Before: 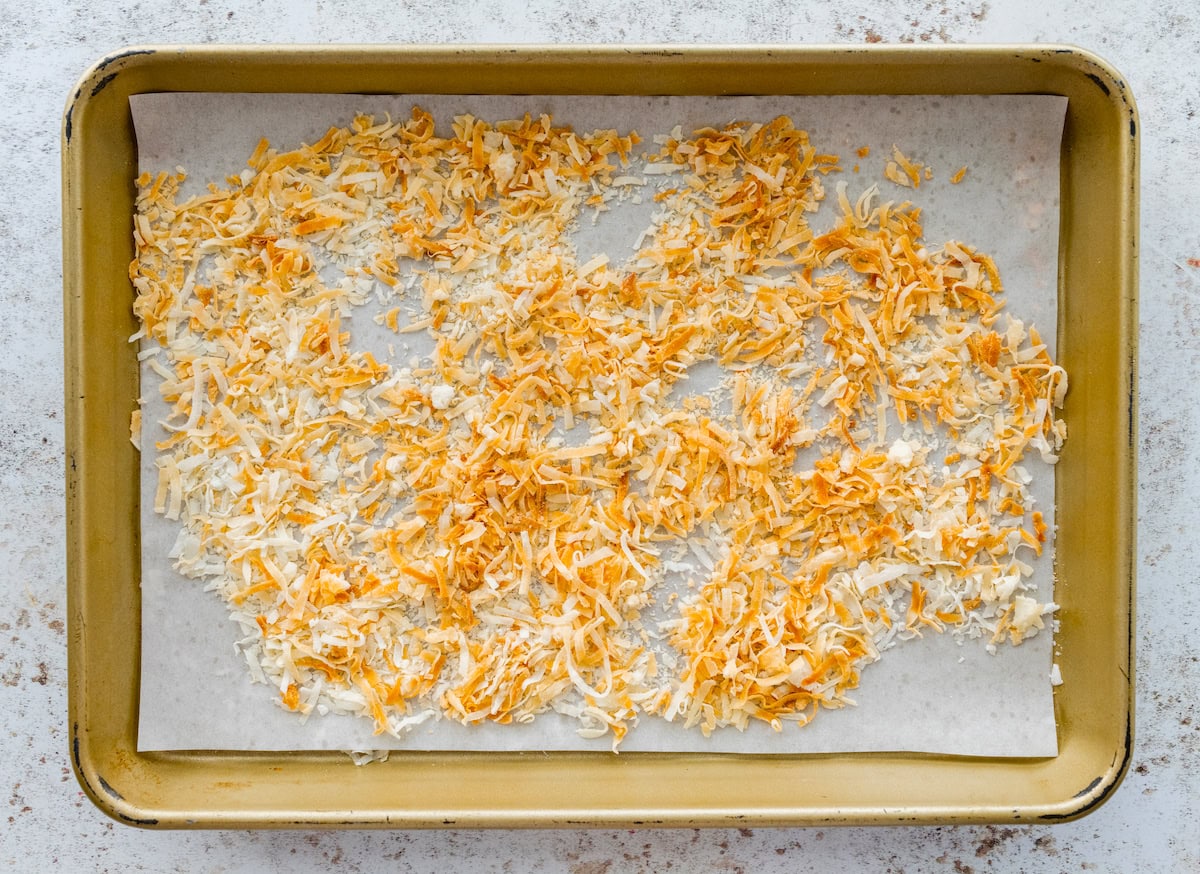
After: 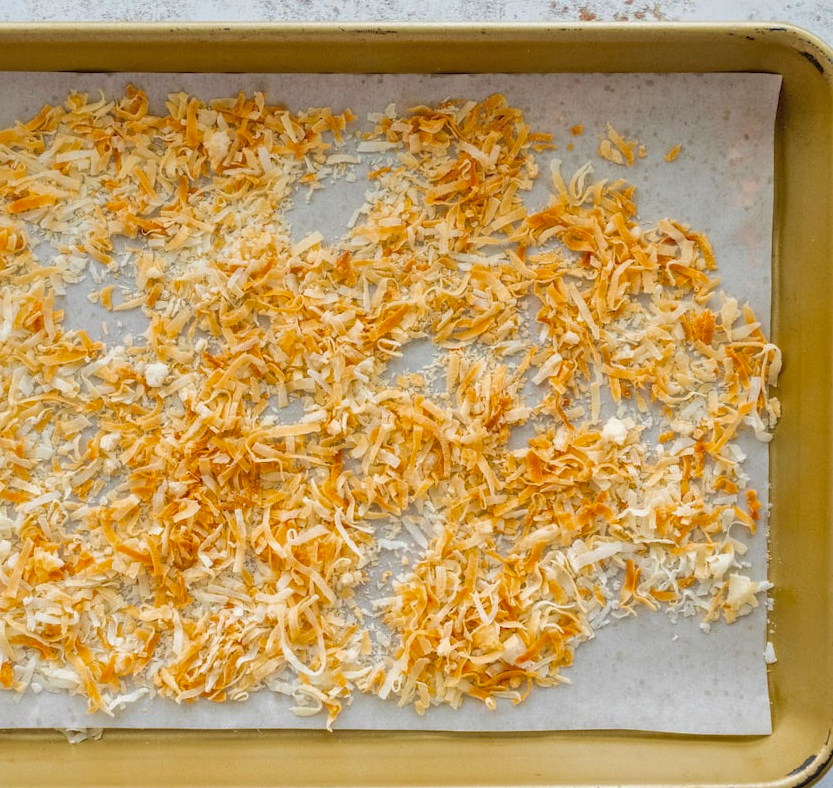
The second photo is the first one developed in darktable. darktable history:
shadows and highlights: on, module defaults
crop and rotate: left 23.86%, top 2.722%, right 6.675%, bottom 7.003%
velvia: on, module defaults
